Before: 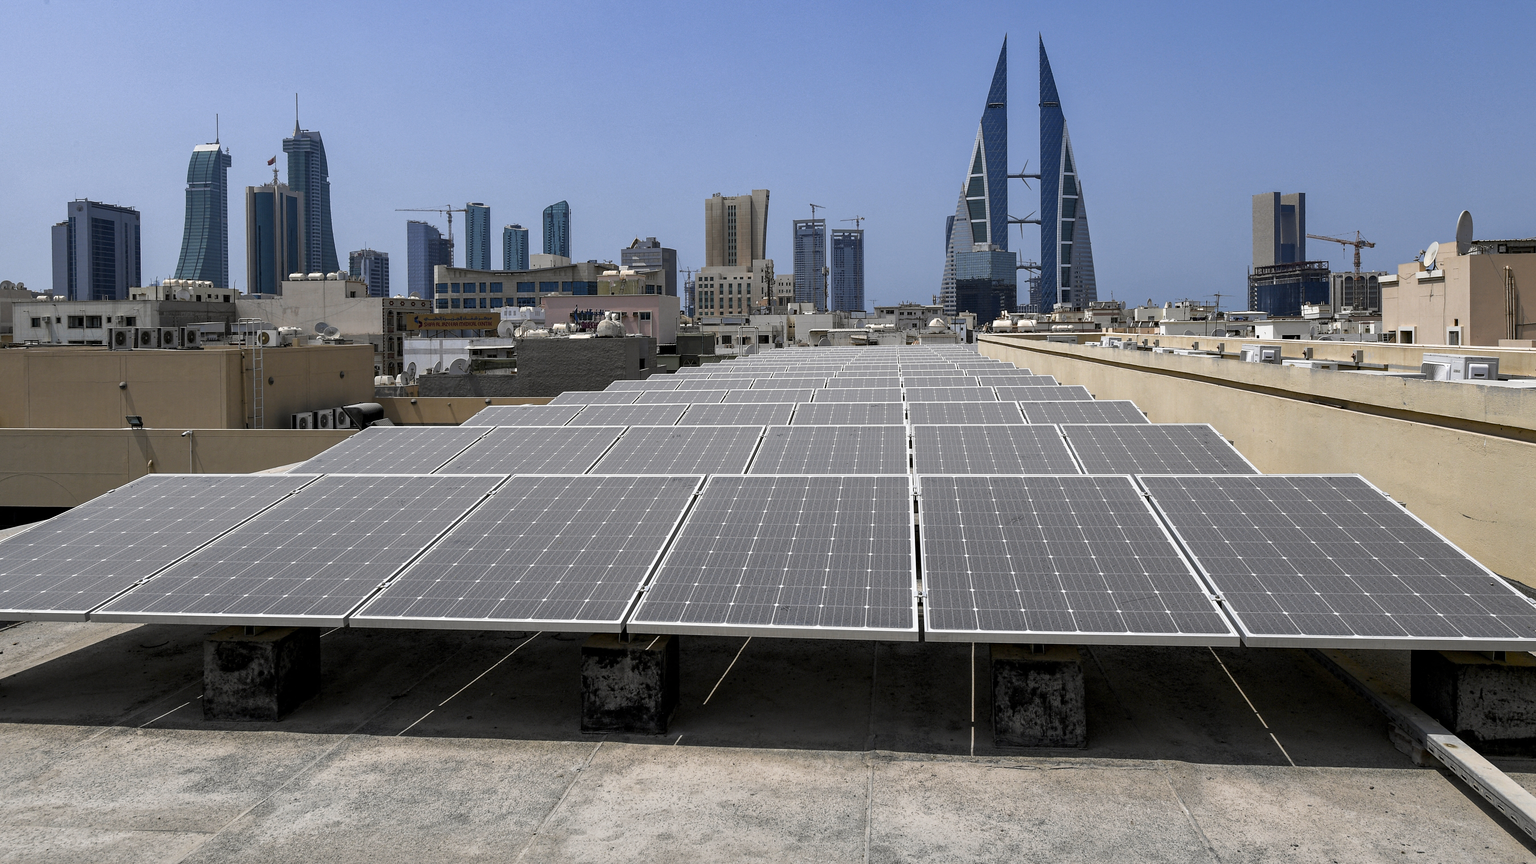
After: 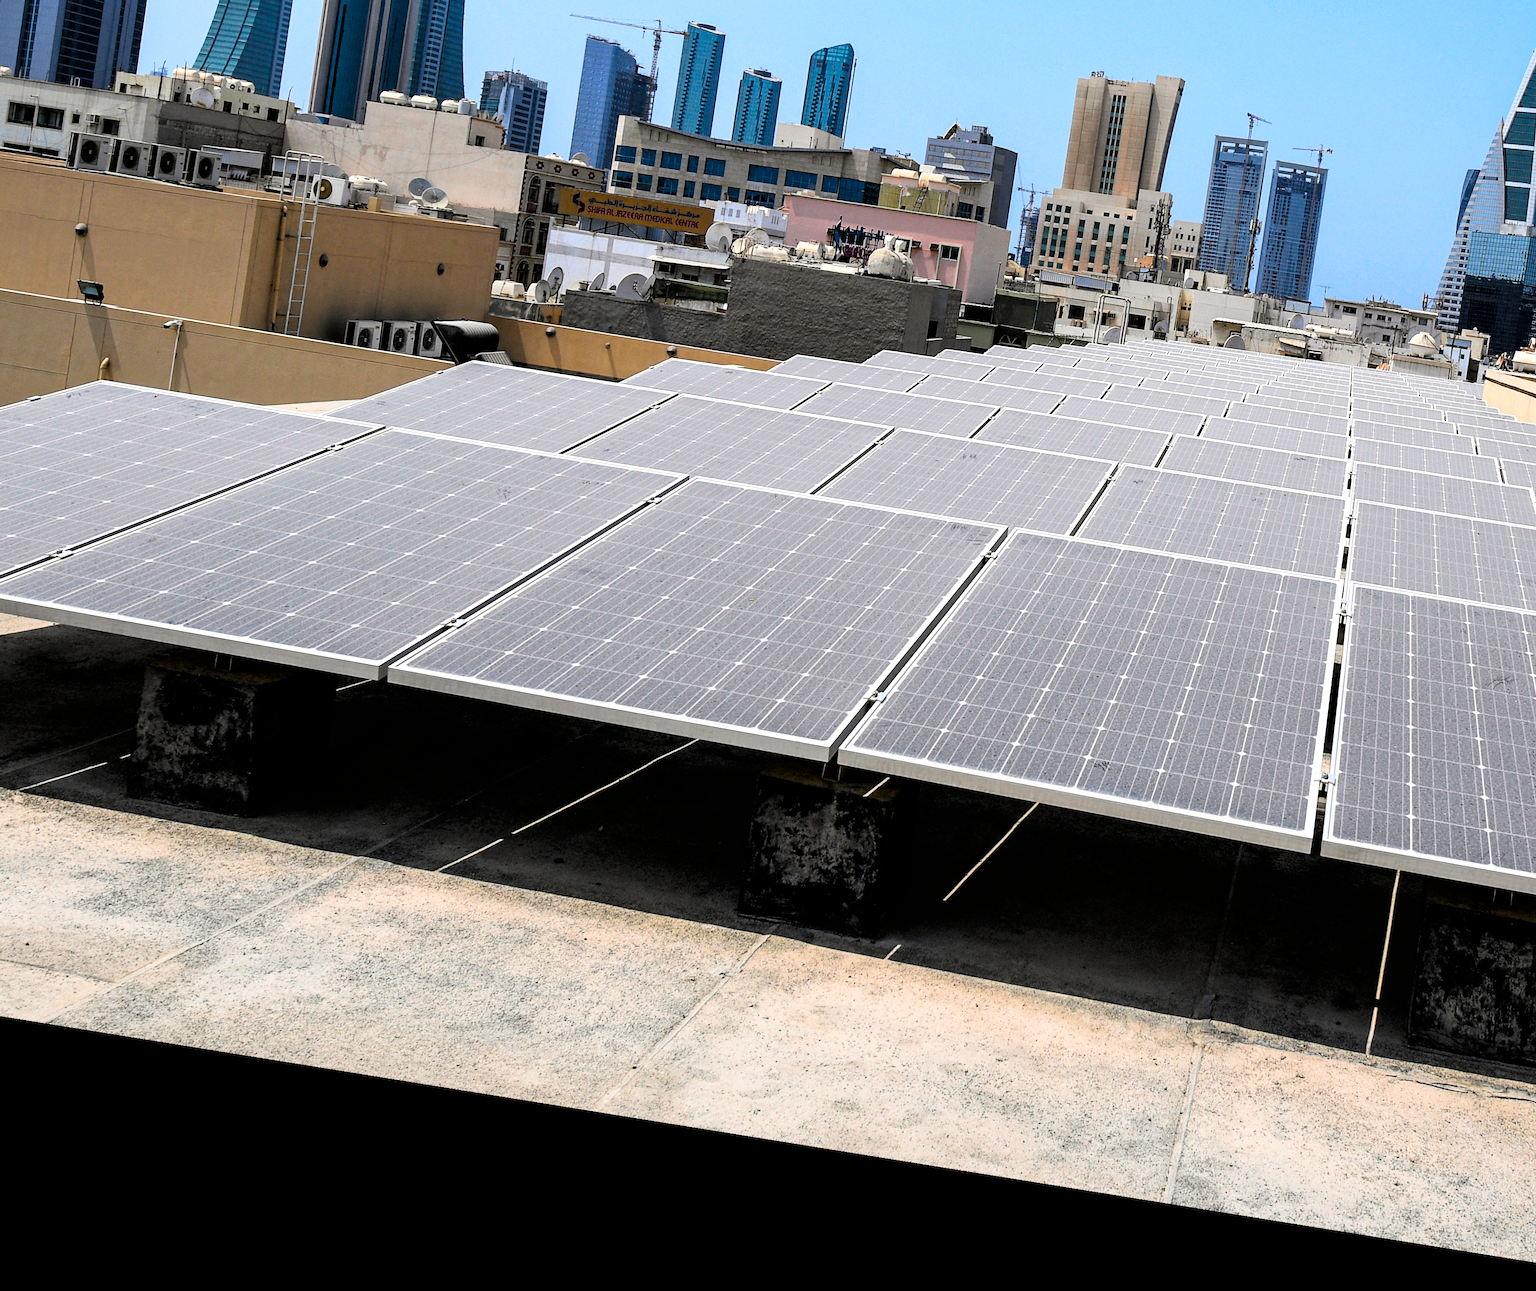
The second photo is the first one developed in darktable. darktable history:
exposure: exposure 0.29 EV, compensate highlight preservation false
tone curve: curves: ch0 [(0, 0) (0.082, 0.02) (0.129, 0.078) (0.275, 0.301) (0.67, 0.809) (1, 1)], color space Lab, linked channels, preserve colors none
rotate and perspective: rotation 9.12°, automatic cropping off
crop: left 8.966%, top 23.852%, right 34.699%, bottom 4.703%
color correction: saturation 1.34
